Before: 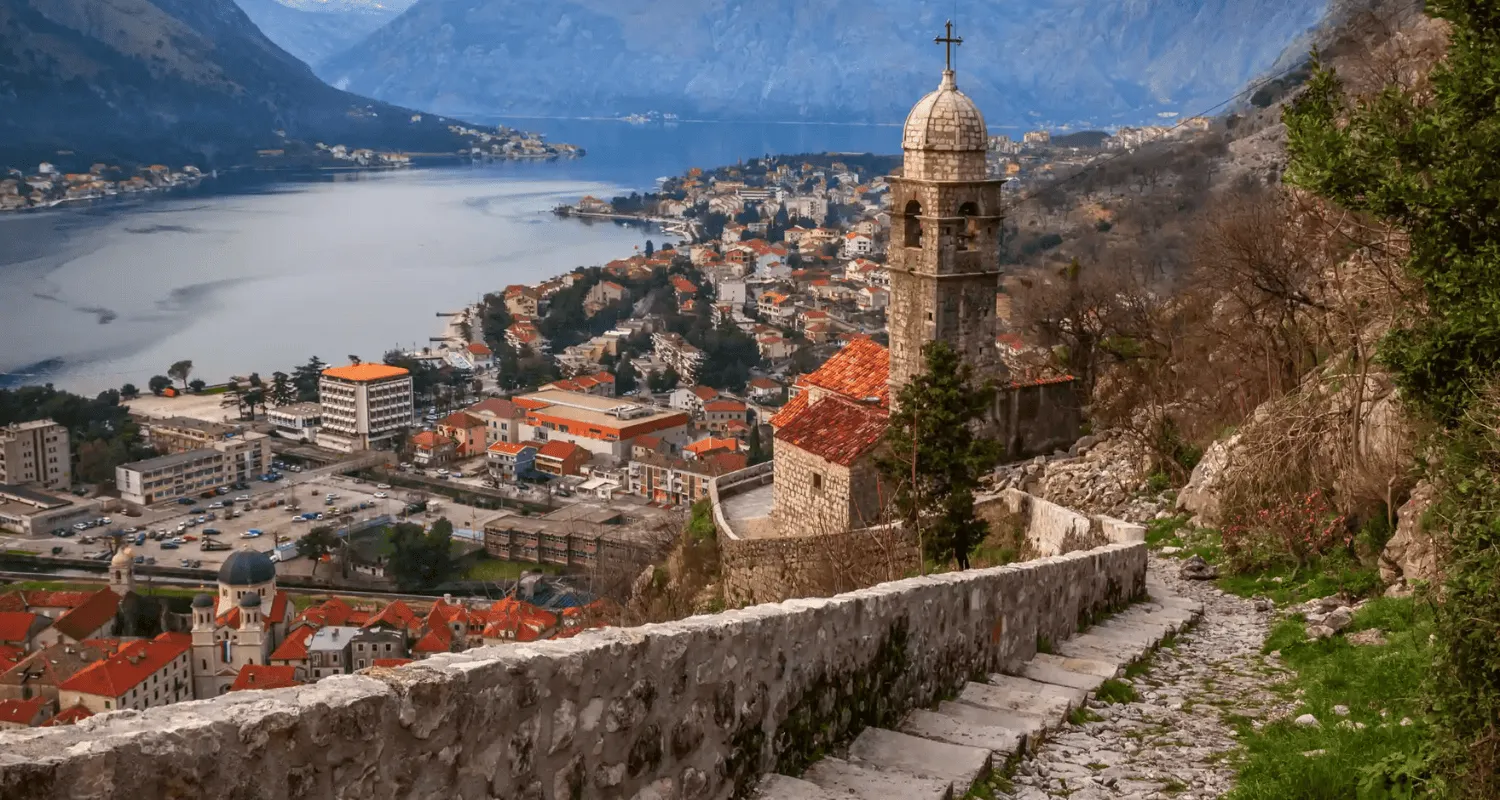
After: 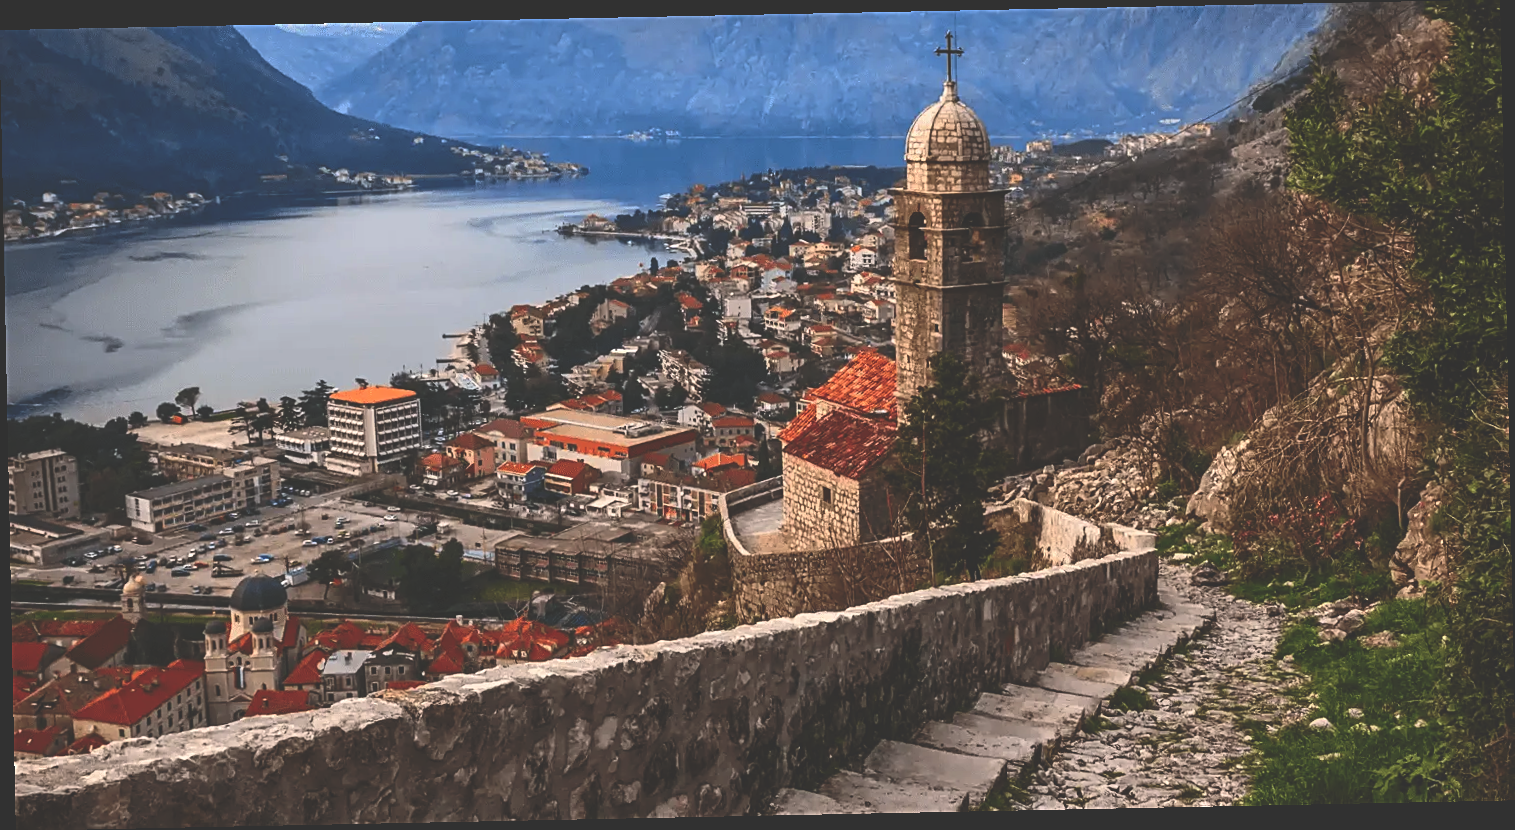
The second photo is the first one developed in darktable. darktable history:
rgb curve: curves: ch0 [(0, 0.186) (0.314, 0.284) (0.775, 0.708) (1, 1)], compensate middle gray true, preserve colors none
contrast brightness saturation: contrast 0.1, brightness 0.02, saturation 0.02
tone curve: curves: ch0 [(0, 0.129) (0.187, 0.207) (0.729, 0.789) (1, 1)], color space Lab, linked channels, preserve colors none
sharpen: on, module defaults
rotate and perspective: rotation -1.17°, automatic cropping off
